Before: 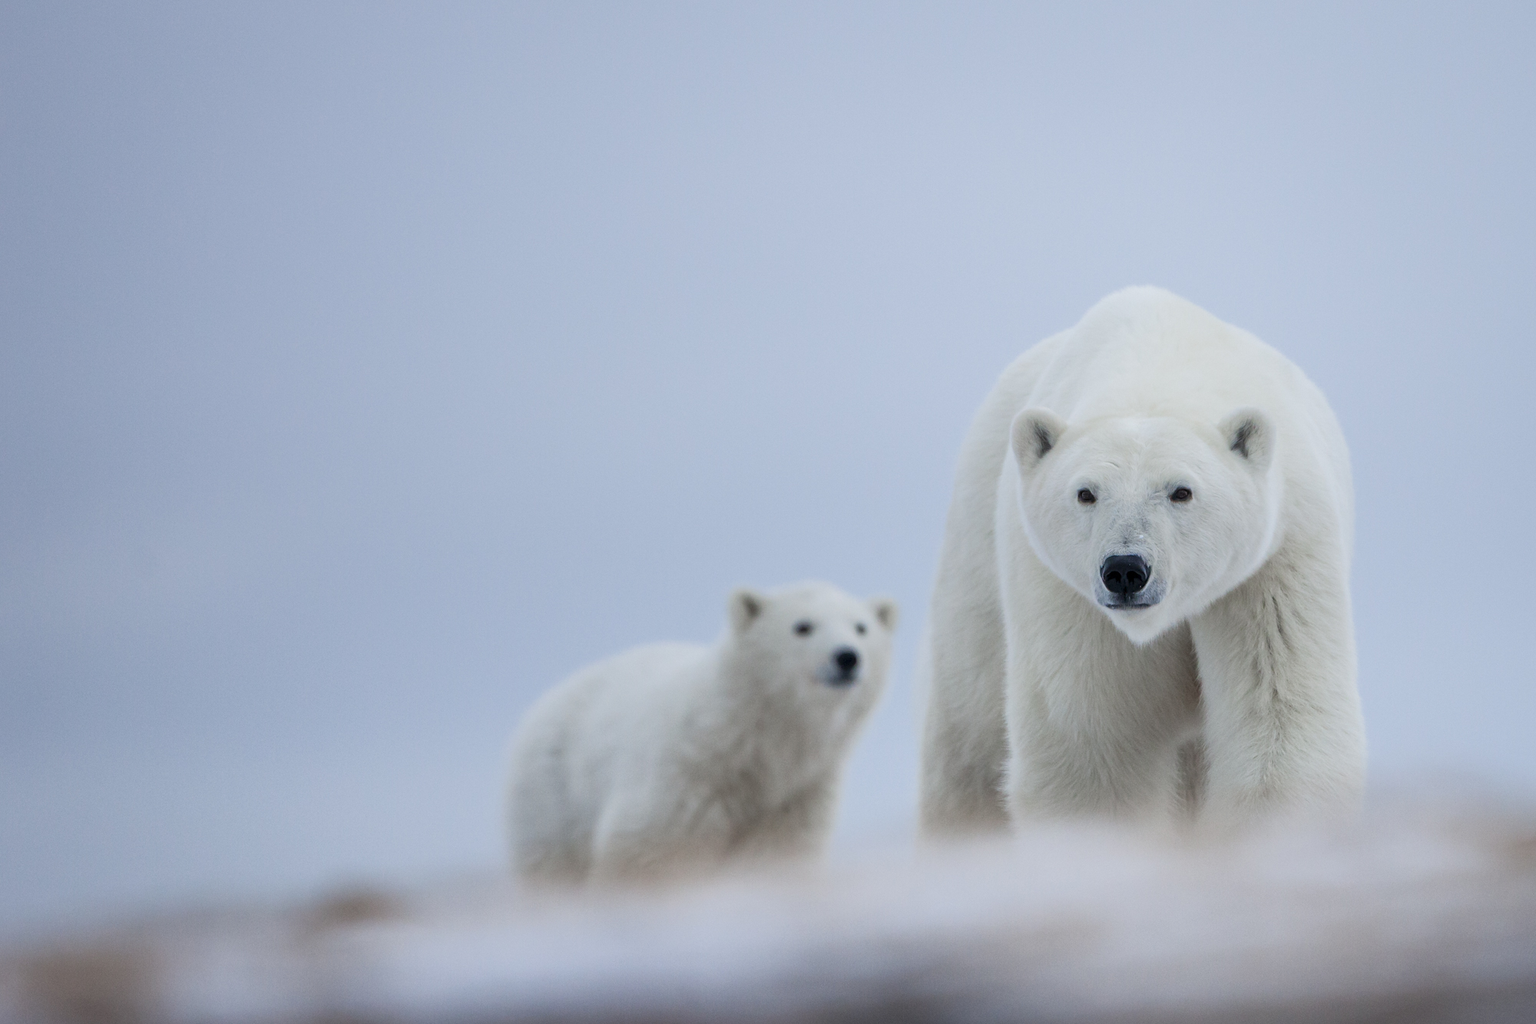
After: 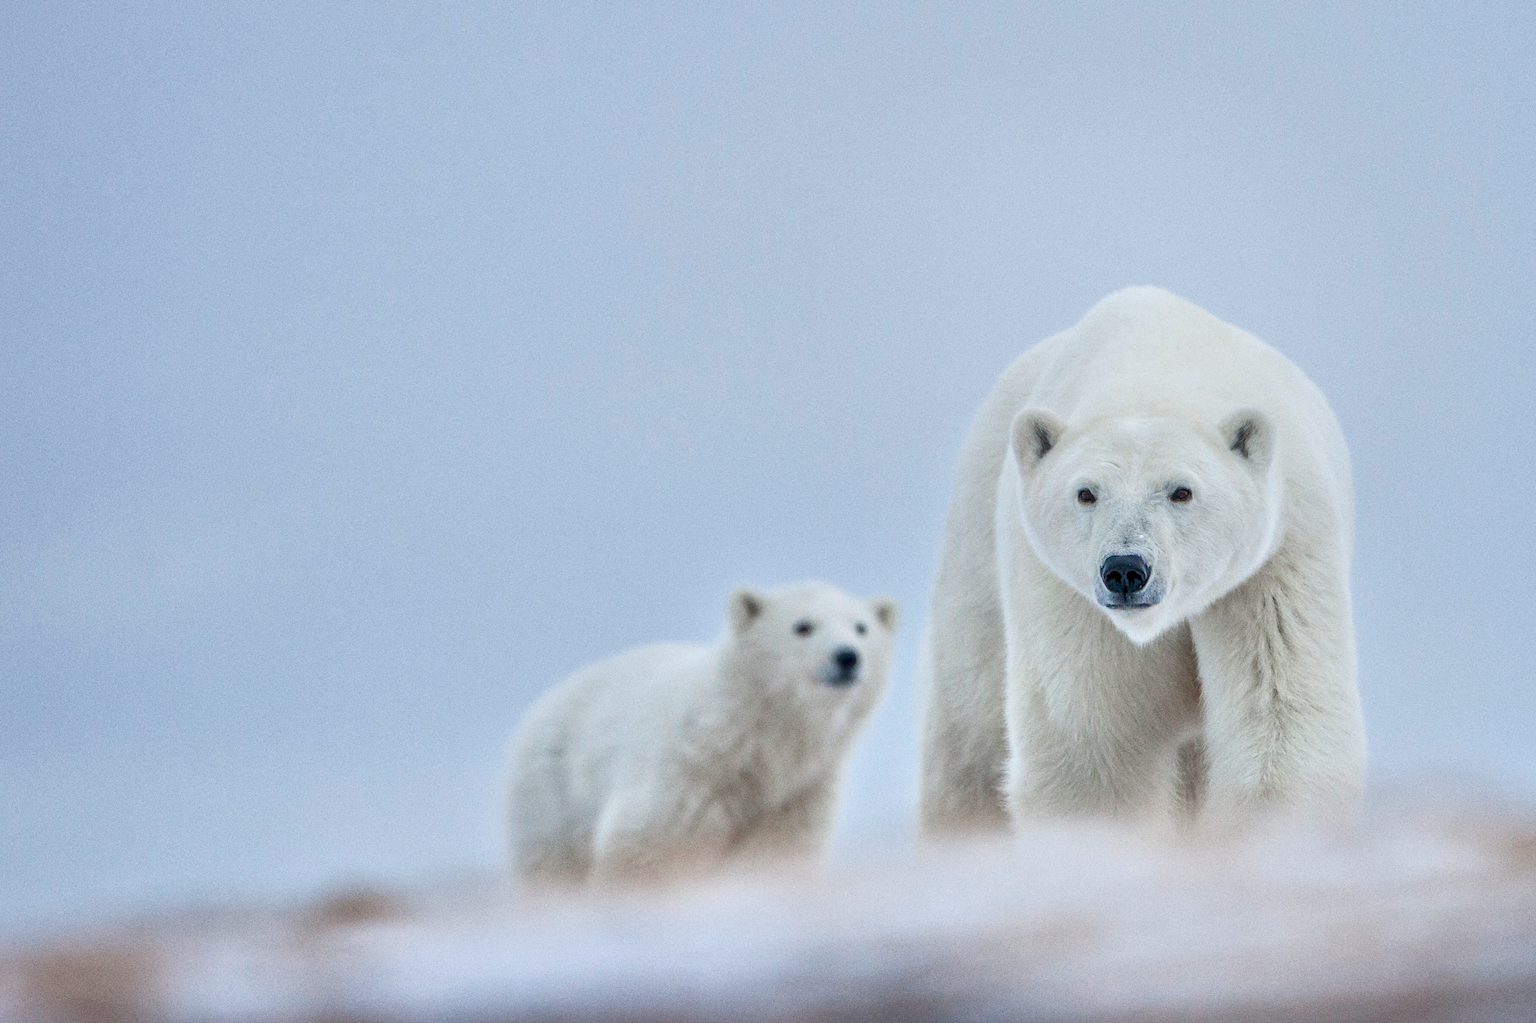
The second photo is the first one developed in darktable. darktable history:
grain: coarseness 0.09 ISO
tone equalizer: -8 EV 2 EV, -7 EV 2 EV, -6 EV 2 EV, -5 EV 2 EV, -4 EV 2 EV, -3 EV 1.5 EV, -2 EV 1 EV, -1 EV 0.5 EV
local contrast: detail 130%
